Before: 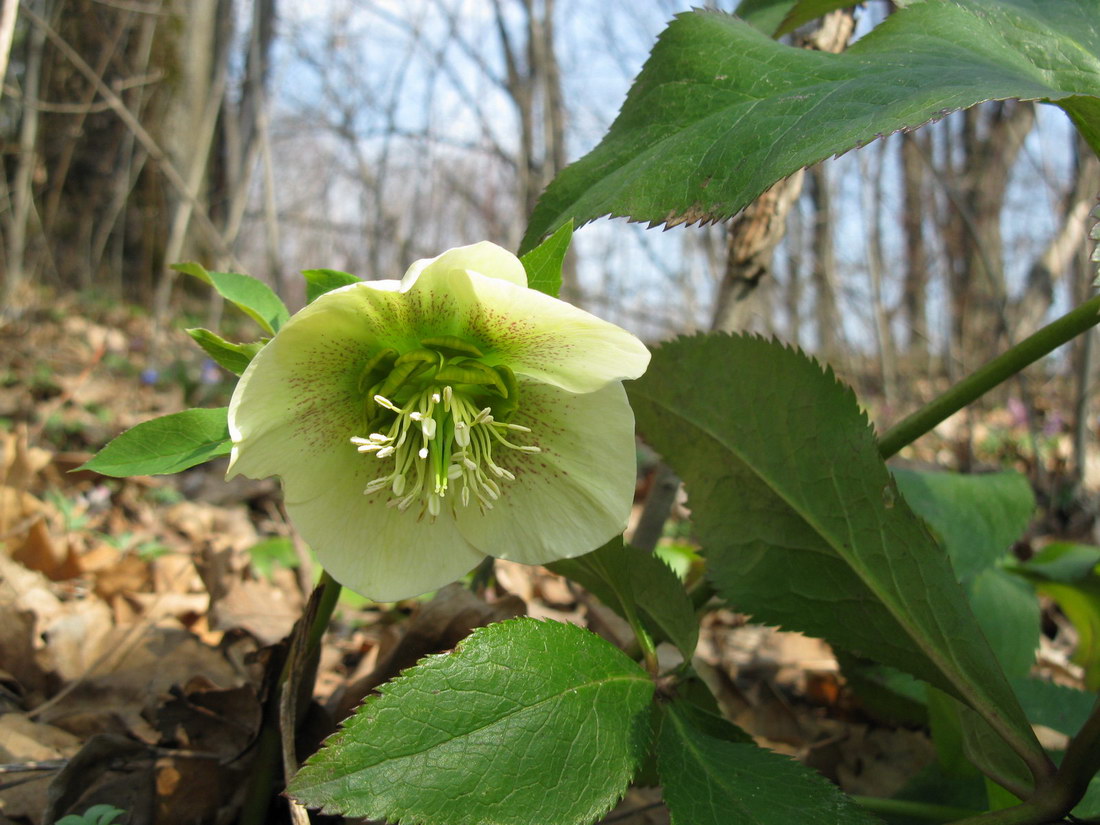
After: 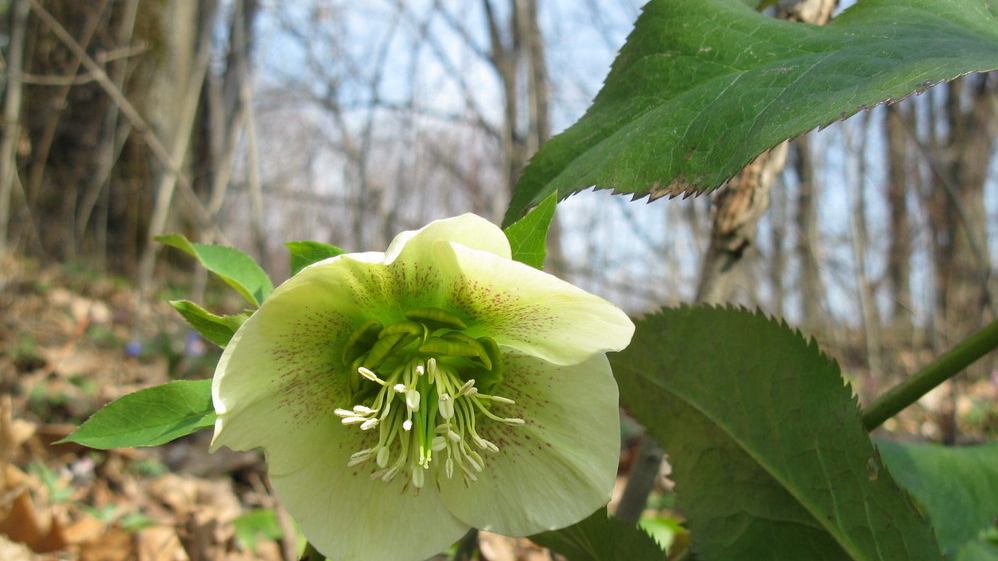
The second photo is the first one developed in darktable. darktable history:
crop: left 1.541%, top 3.439%, right 7.69%, bottom 28.495%
